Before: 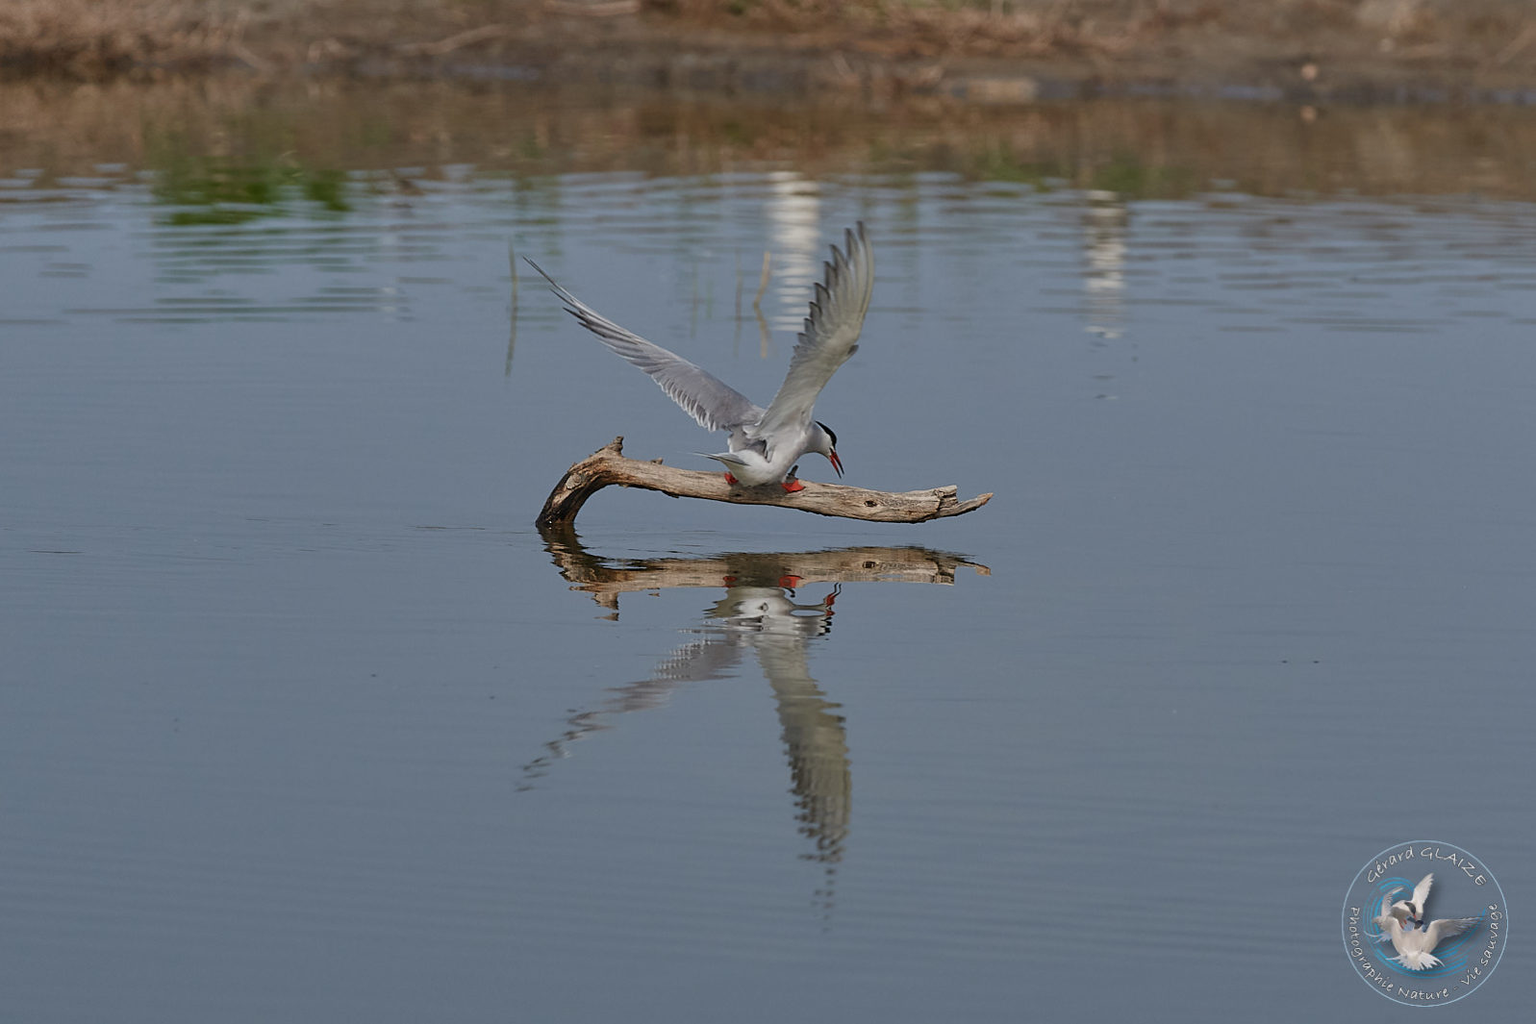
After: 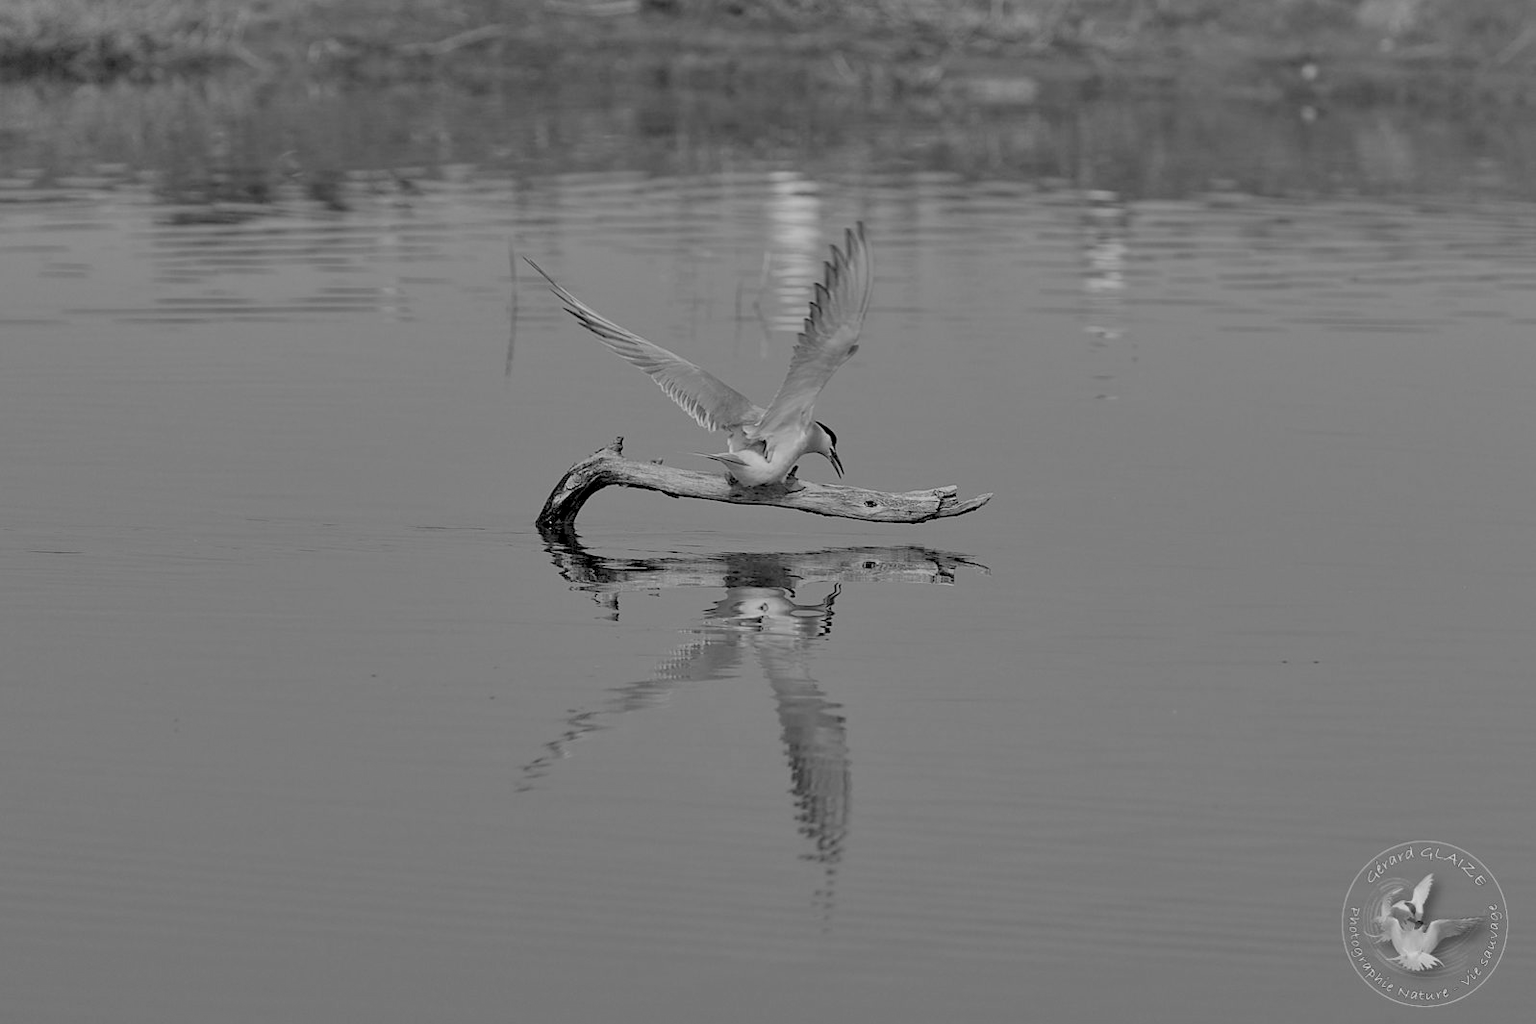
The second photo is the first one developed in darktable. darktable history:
monochrome: on, module defaults
rgb levels: preserve colors sum RGB, levels [[0.038, 0.433, 0.934], [0, 0.5, 1], [0, 0.5, 1]]
white balance: emerald 1
shadows and highlights: shadows 43.71, white point adjustment -1.46, soften with gaussian
